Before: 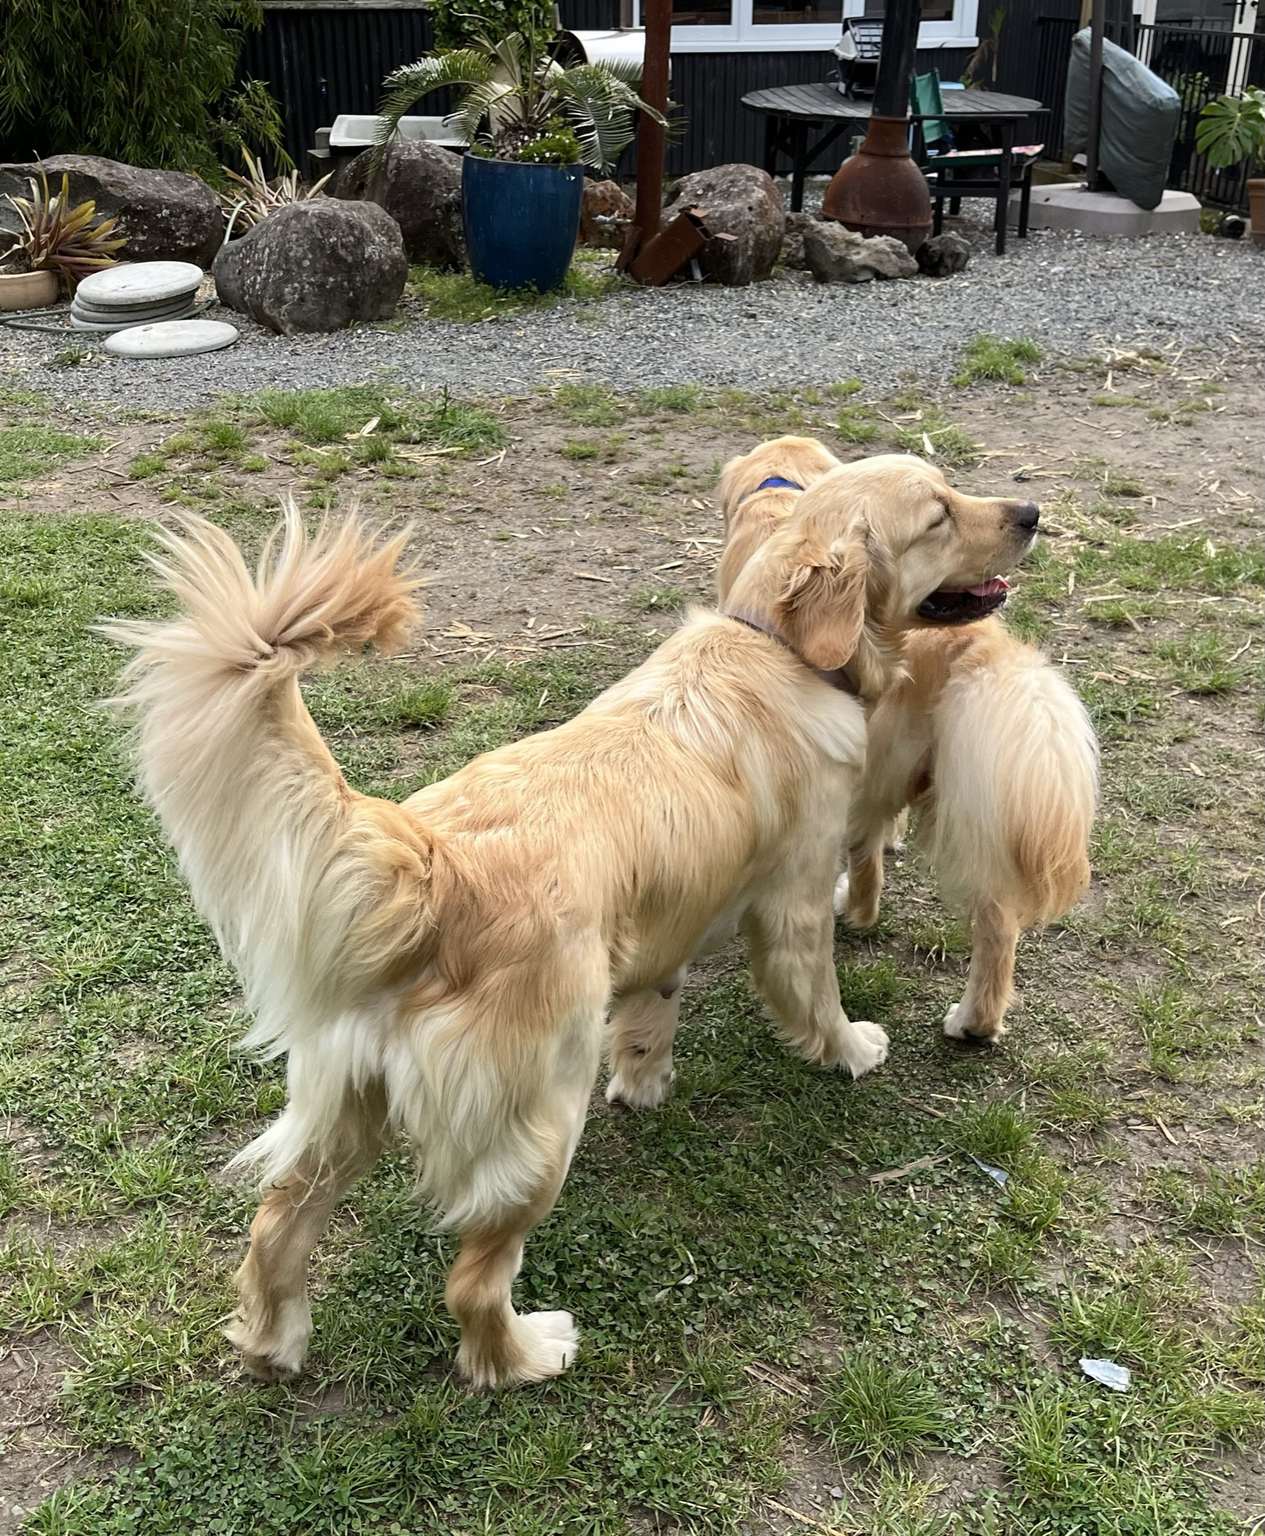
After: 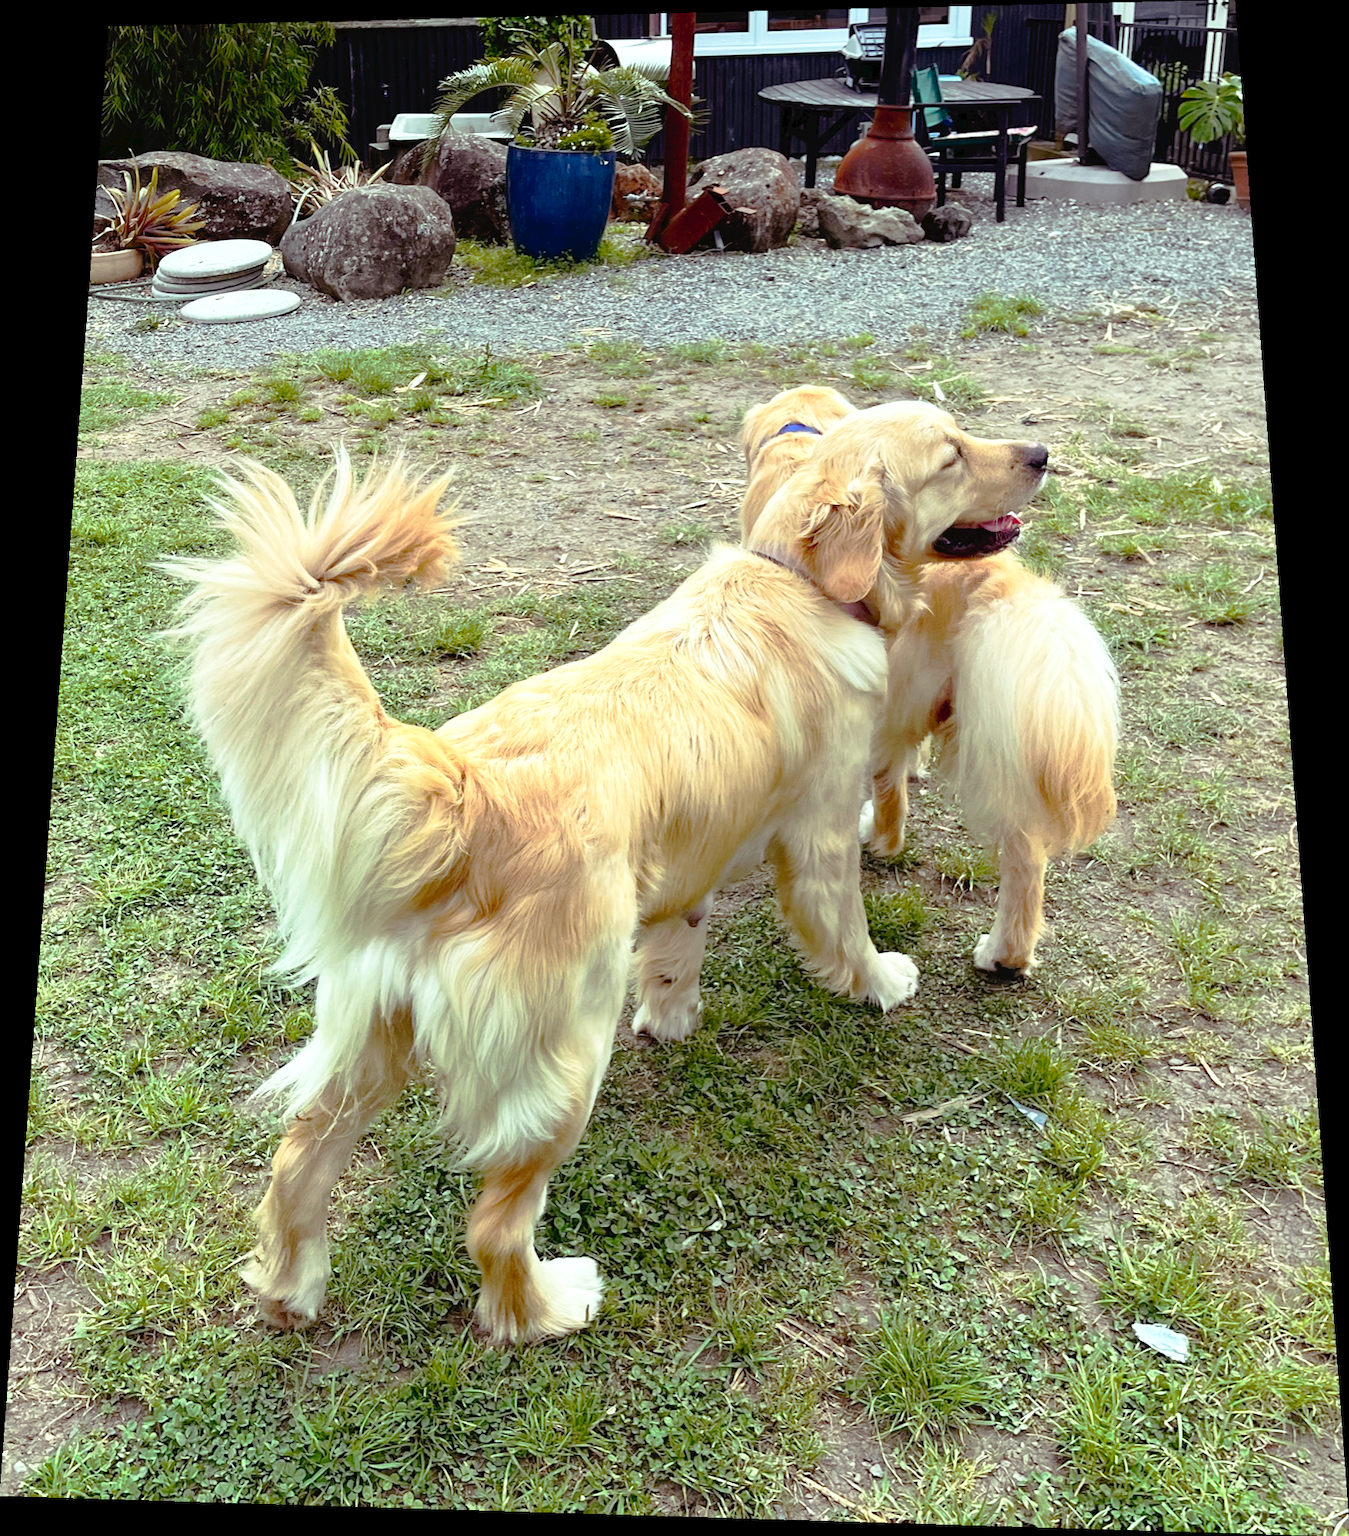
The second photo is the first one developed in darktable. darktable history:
color balance rgb: shadows lift › luminance 0.49%, shadows lift › chroma 6.83%, shadows lift › hue 300.29°, power › hue 208.98°, highlights gain › luminance 20.24%, highlights gain › chroma 2.73%, highlights gain › hue 173.85°, perceptual saturation grading › global saturation 18.05%
rotate and perspective: rotation 0.128°, lens shift (vertical) -0.181, lens shift (horizontal) -0.044, shear 0.001, automatic cropping off
tone curve: curves: ch0 [(0, 0) (0.003, 0.03) (0.011, 0.03) (0.025, 0.033) (0.044, 0.038) (0.069, 0.057) (0.1, 0.109) (0.136, 0.174) (0.177, 0.243) (0.224, 0.313) (0.277, 0.391) (0.335, 0.464) (0.399, 0.515) (0.468, 0.563) (0.543, 0.616) (0.623, 0.679) (0.709, 0.766) (0.801, 0.865) (0.898, 0.948) (1, 1)], preserve colors none
